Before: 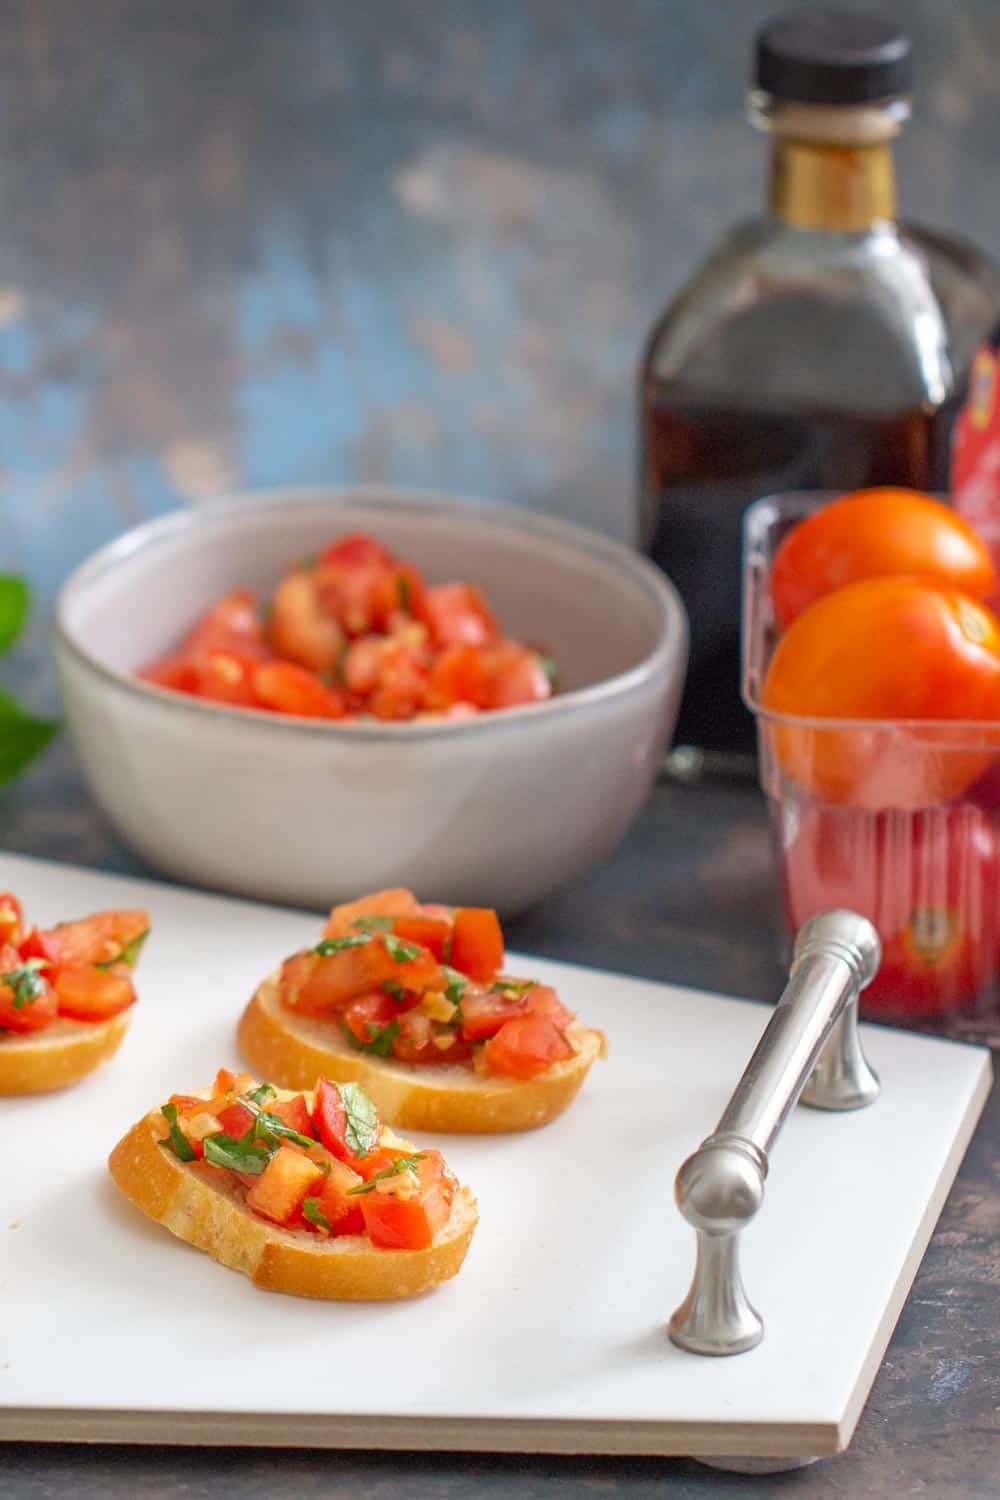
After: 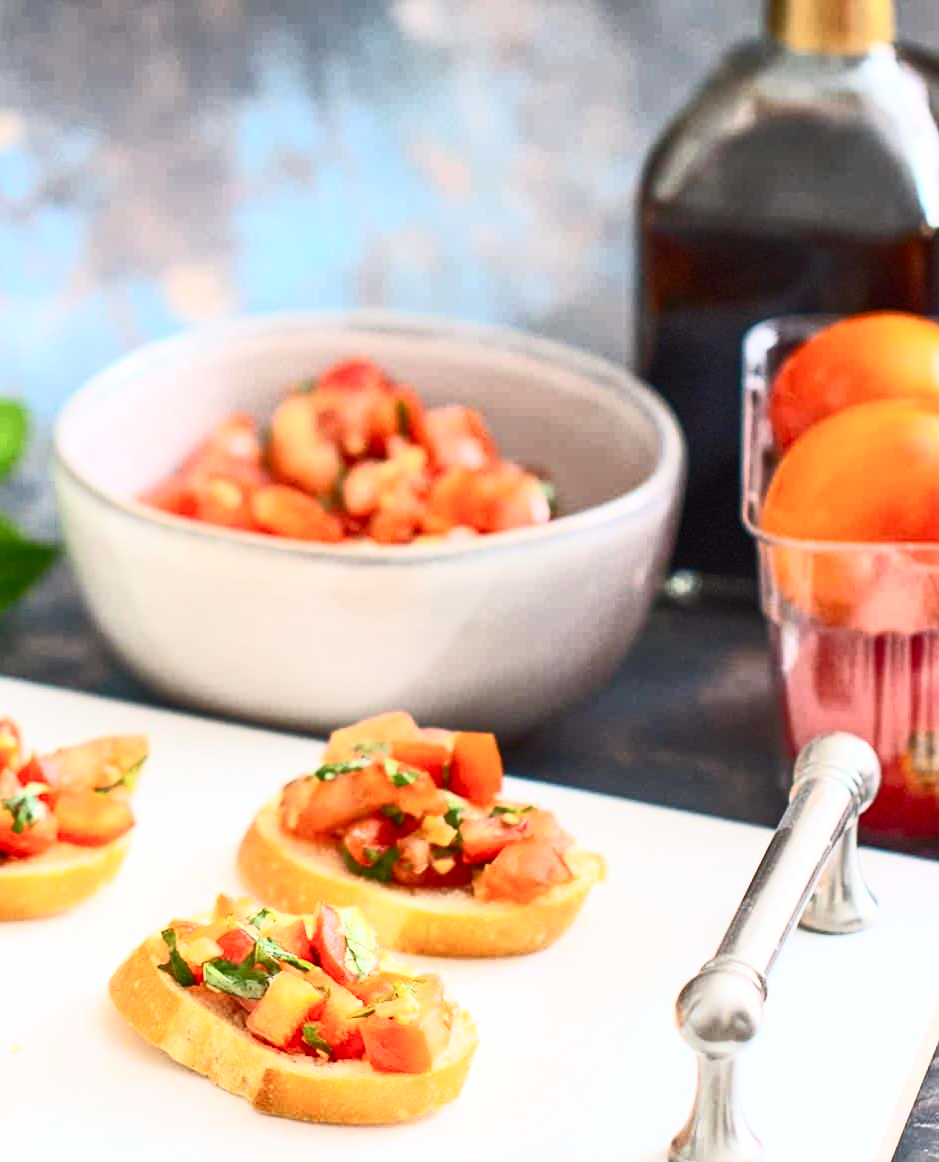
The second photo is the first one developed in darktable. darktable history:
crop and rotate: angle 0.095°, top 11.659%, right 5.77%, bottom 10.672%
contrast brightness saturation: contrast 0.614, brightness 0.349, saturation 0.136
